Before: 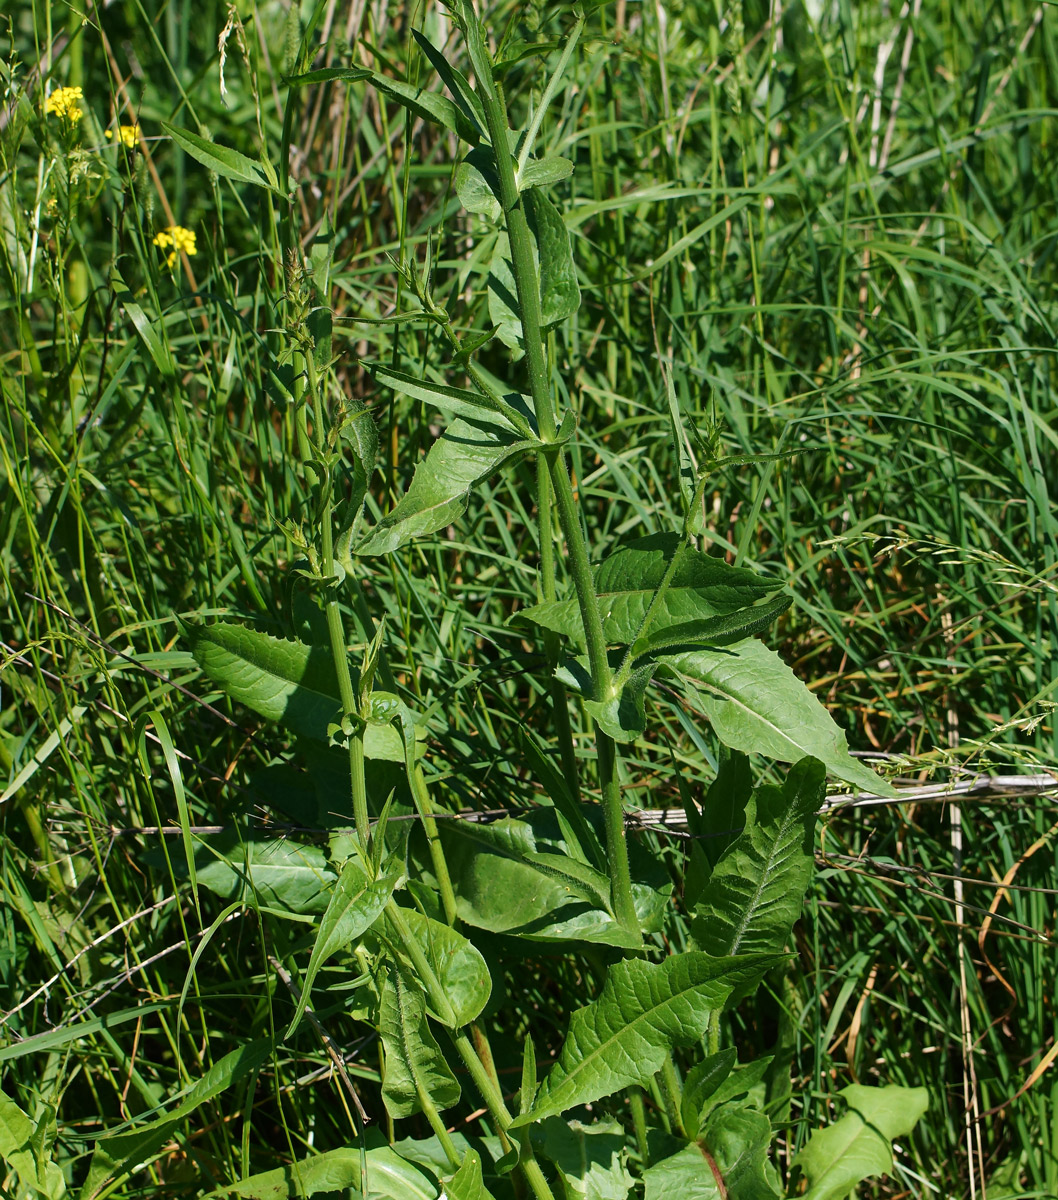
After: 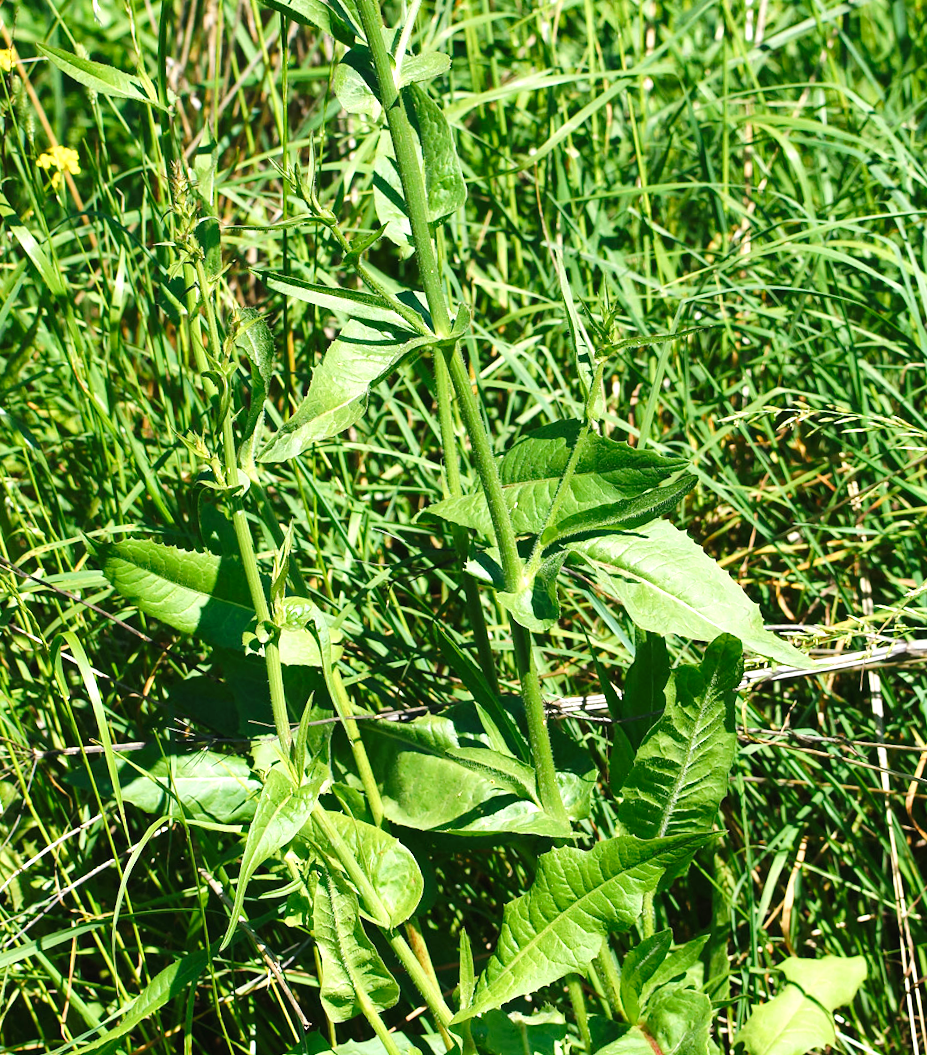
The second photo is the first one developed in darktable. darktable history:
crop and rotate: angle 3.8°, left 5.93%, top 5.671%
tone curve: curves: ch0 [(0, 0) (0.003, 0.015) (0.011, 0.019) (0.025, 0.026) (0.044, 0.041) (0.069, 0.057) (0.1, 0.085) (0.136, 0.116) (0.177, 0.158) (0.224, 0.215) (0.277, 0.286) (0.335, 0.367) (0.399, 0.452) (0.468, 0.534) (0.543, 0.612) (0.623, 0.698) (0.709, 0.775) (0.801, 0.858) (0.898, 0.928) (1, 1)], preserve colors none
exposure: black level correction 0, exposure 1.105 EV, compensate highlight preservation false
